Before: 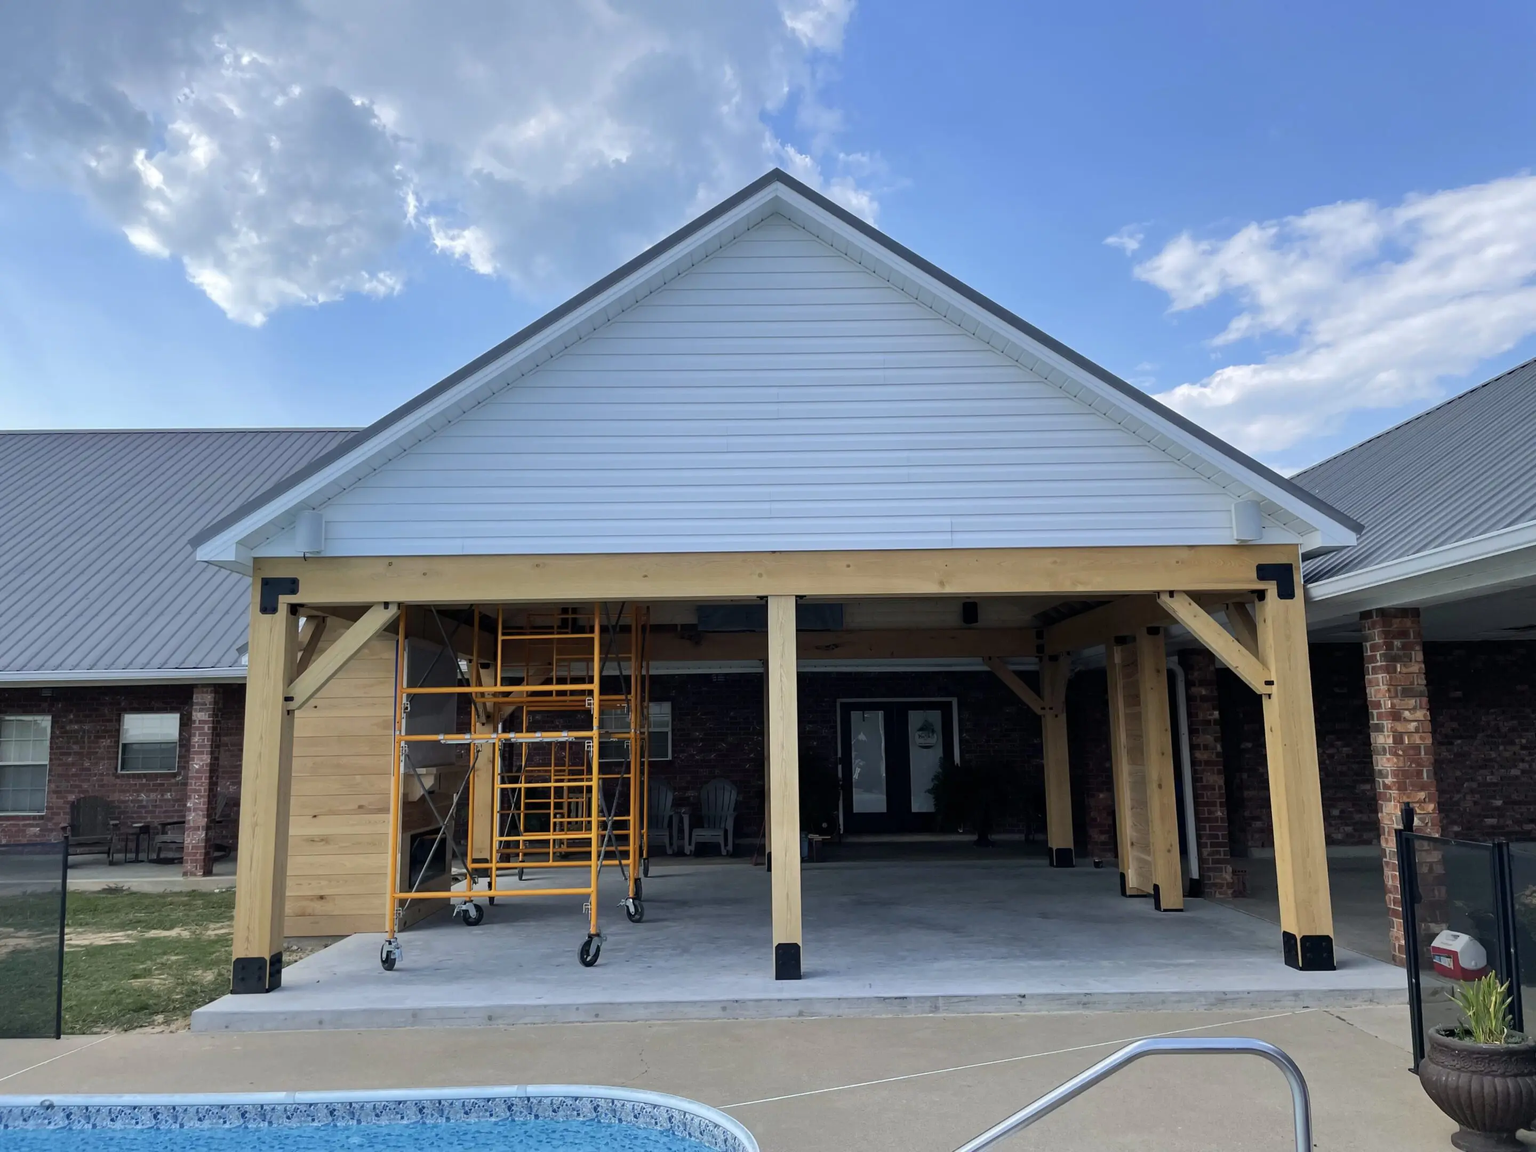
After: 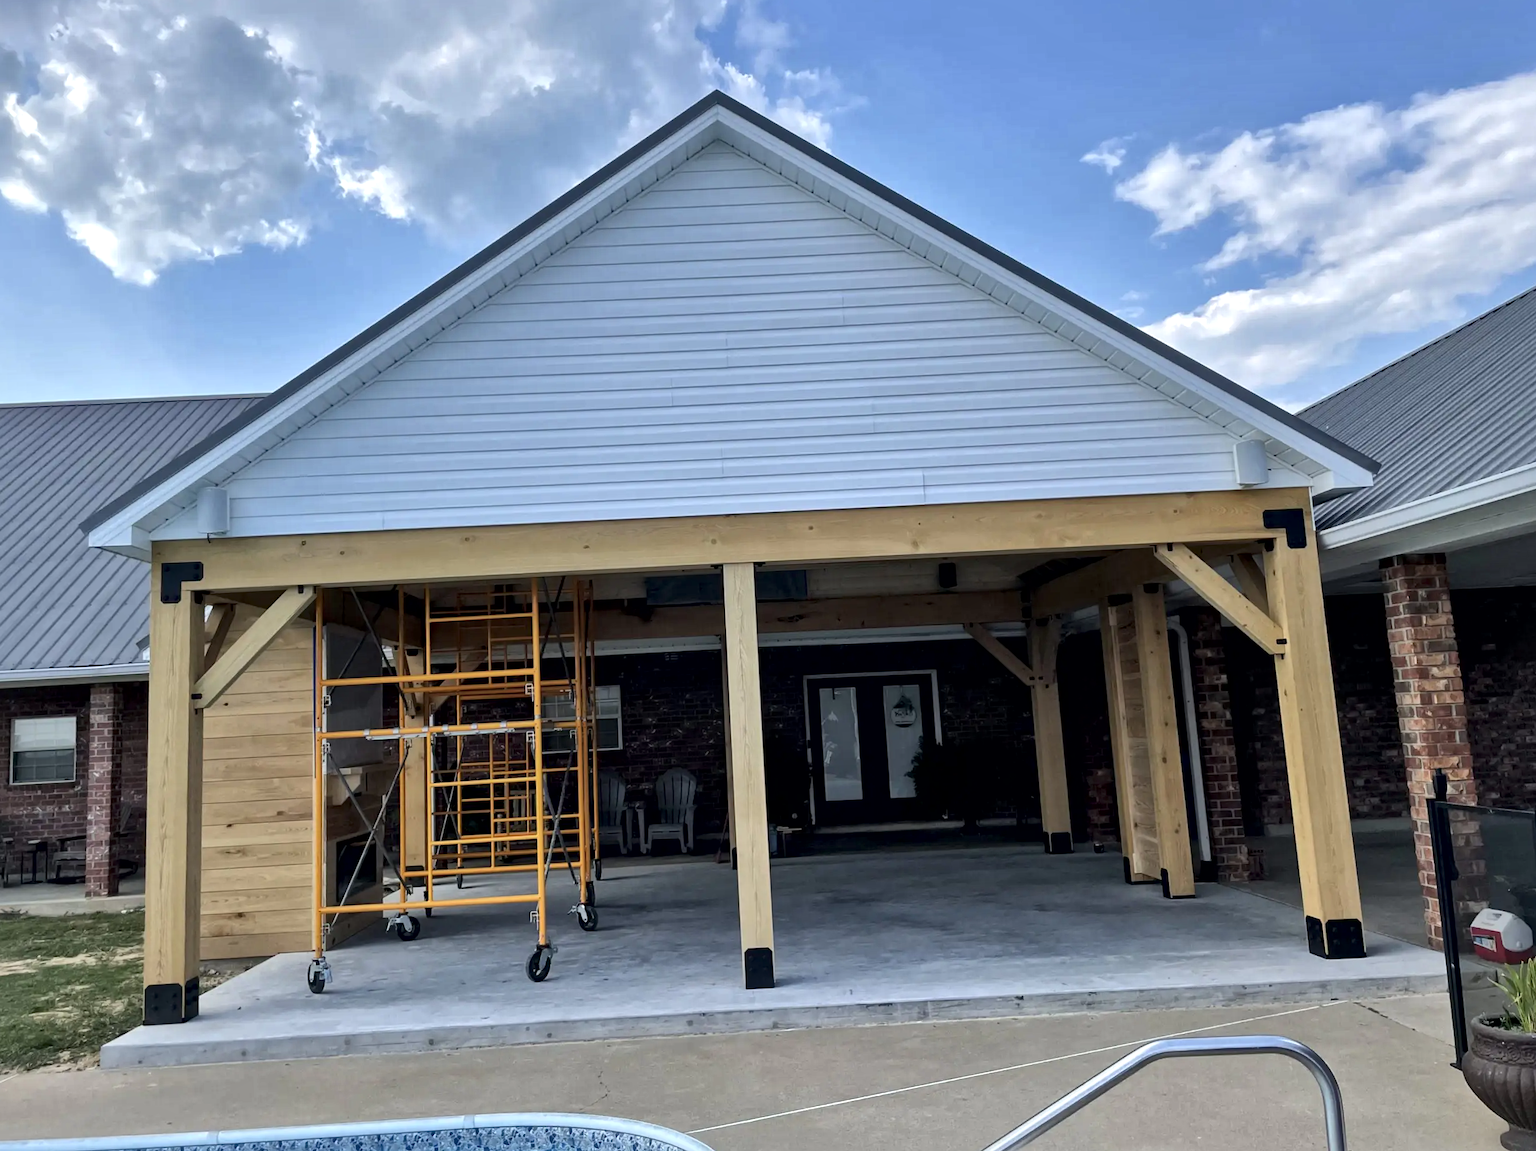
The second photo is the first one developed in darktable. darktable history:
crop and rotate: angle 1.96°, left 5.673%, top 5.673%
color balance: on, module defaults
local contrast: mode bilateral grid, contrast 20, coarseness 50, detail 179%, midtone range 0.2
